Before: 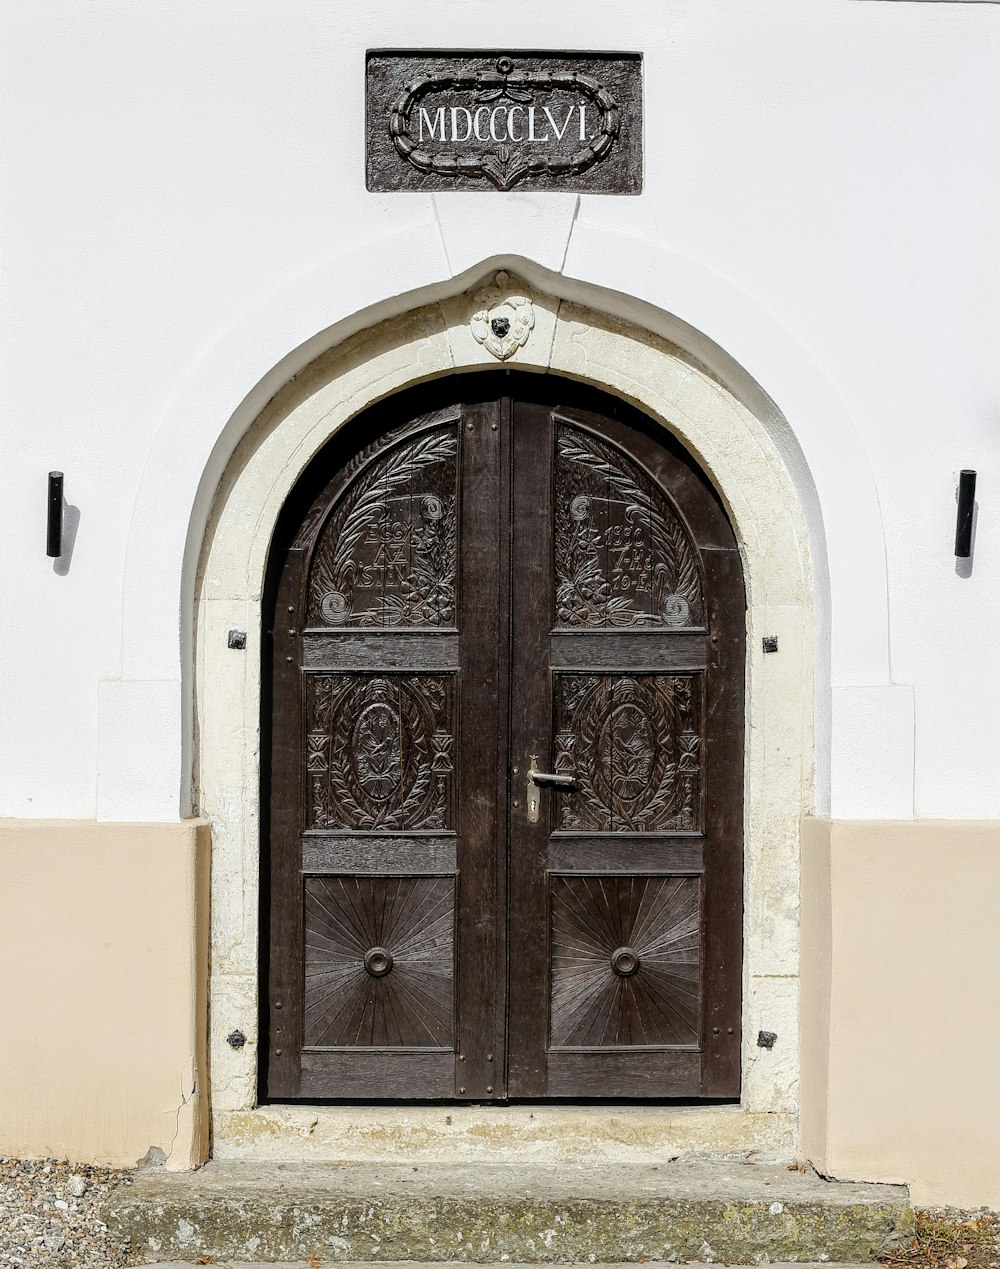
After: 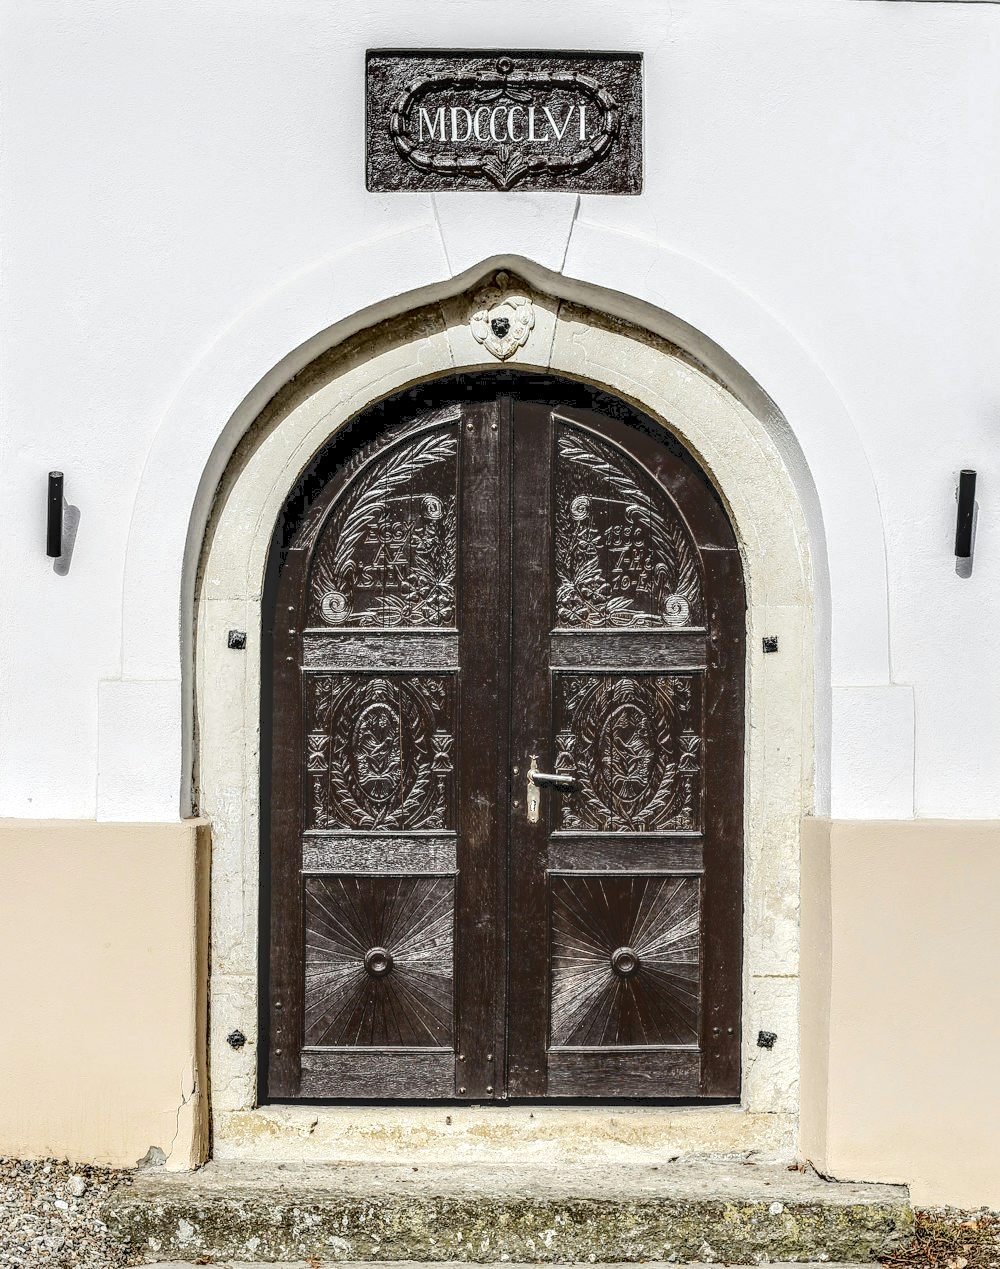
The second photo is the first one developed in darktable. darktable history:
local contrast: highlights 18%, detail 185%
tone curve: curves: ch0 [(0, 0) (0.003, 0.174) (0.011, 0.178) (0.025, 0.182) (0.044, 0.185) (0.069, 0.191) (0.1, 0.194) (0.136, 0.199) (0.177, 0.219) (0.224, 0.246) (0.277, 0.284) (0.335, 0.35) (0.399, 0.43) (0.468, 0.539) (0.543, 0.637) (0.623, 0.711) (0.709, 0.799) (0.801, 0.865) (0.898, 0.914) (1, 1)], color space Lab, independent channels, preserve colors none
